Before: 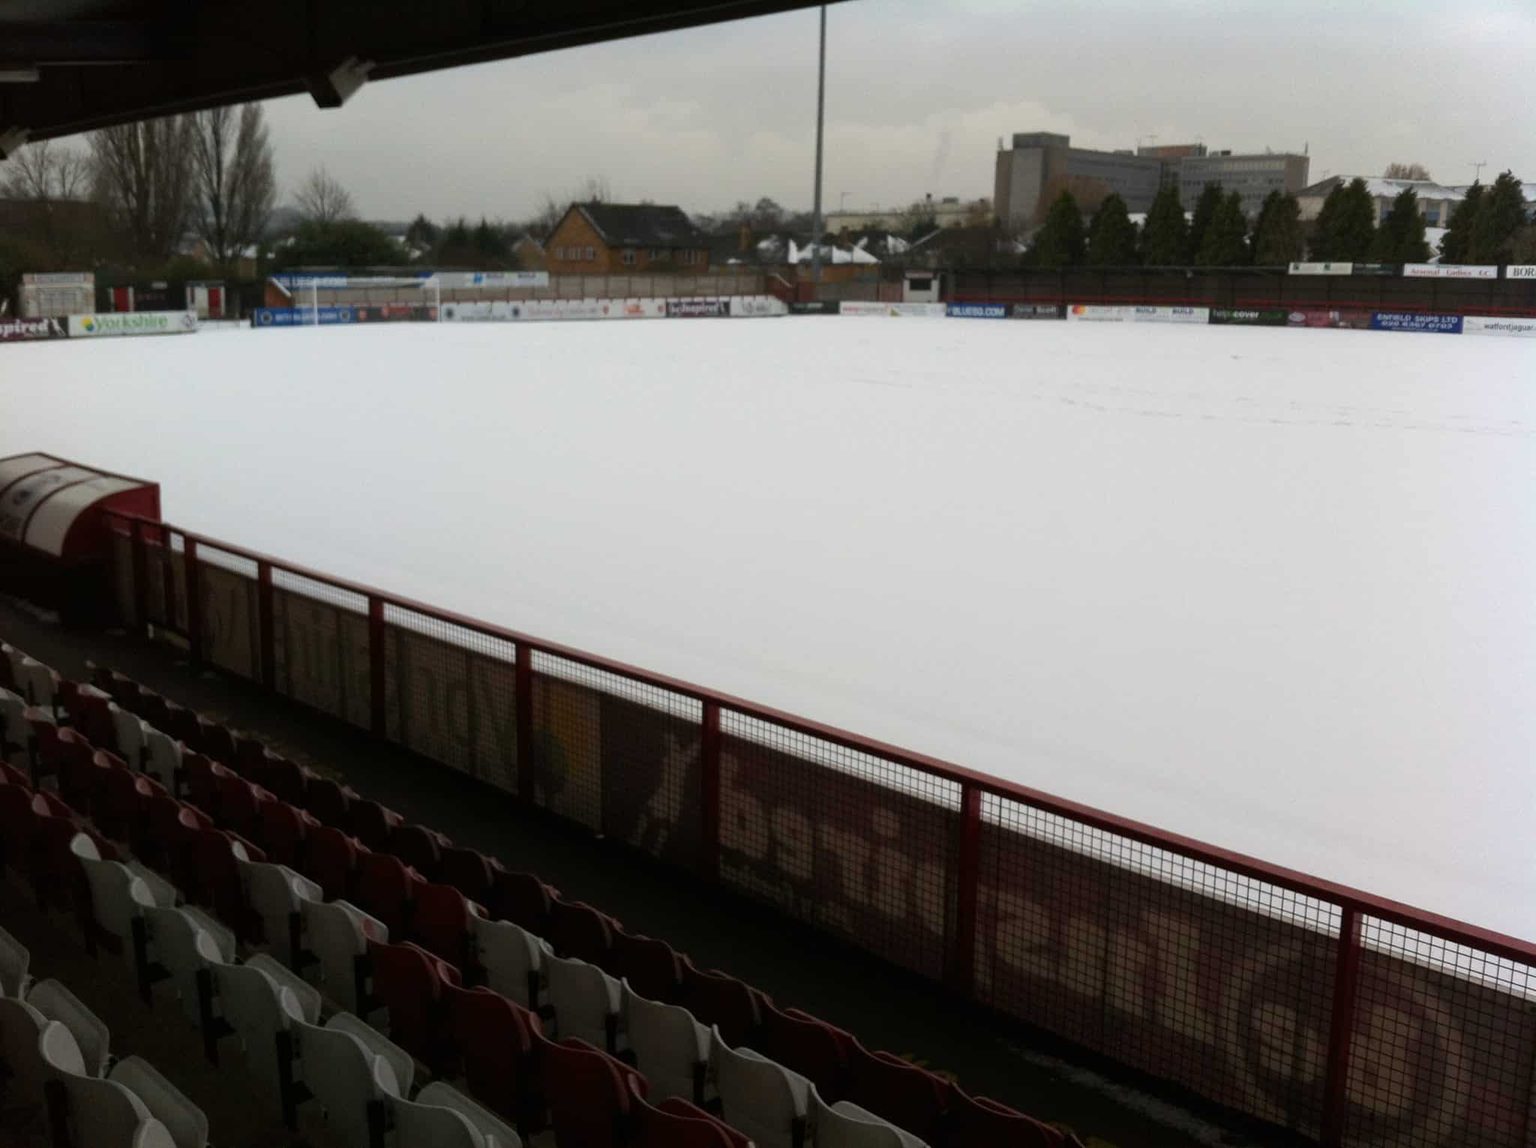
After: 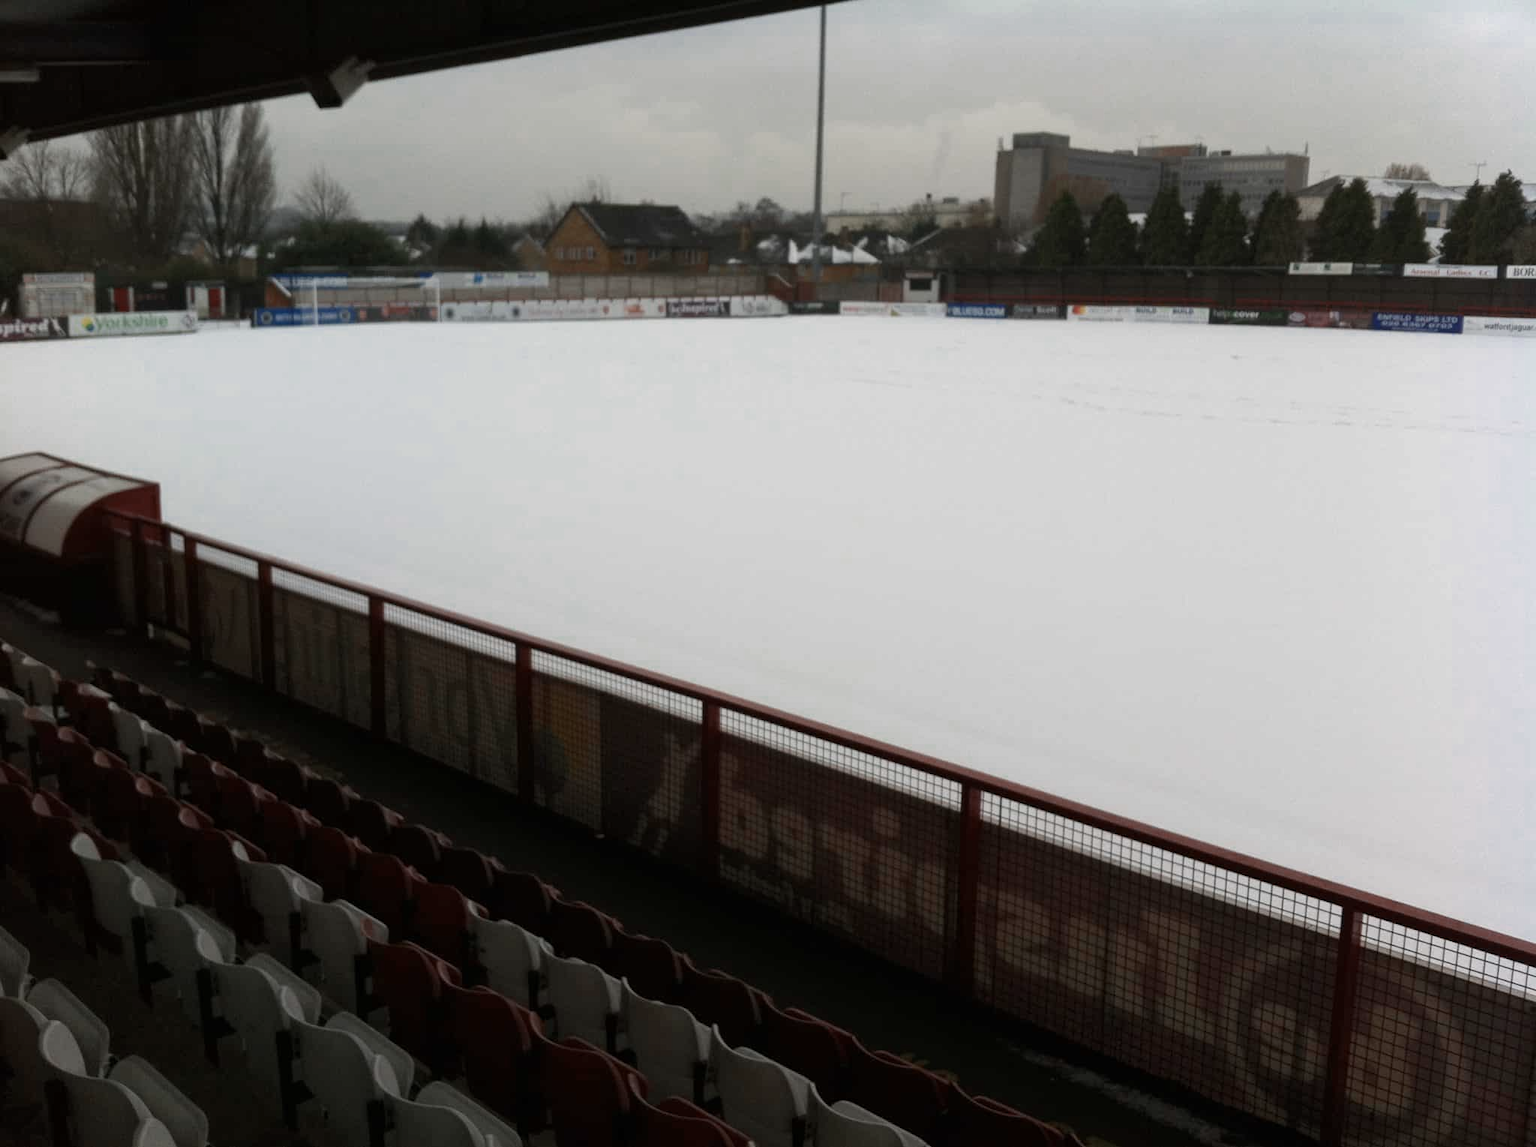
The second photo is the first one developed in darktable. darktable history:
tone equalizer: -7 EV 0.18 EV, -6 EV 0.12 EV, -5 EV 0.08 EV, -4 EV 0.04 EV, -2 EV -0.02 EV, -1 EV -0.04 EV, +0 EV -0.06 EV, luminance estimator HSV value / RGB max
color zones: curves: ch0 [(0, 0.5) (0.125, 0.4) (0.25, 0.5) (0.375, 0.4) (0.5, 0.4) (0.625, 0.35) (0.75, 0.35) (0.875, 0.5)]; ch1 [(0, 0.35) (0.125, 0.45) (0.25, 0.35) (0.375, 0.35) (0.5, 0.35) (0.625, 0.35) (0.75, 0.45) (0.875, 0.35)]; ch2 [(0, 0.6) (0.125, 0.5) (0.25, 0.5) (0.375, 0.6) (0.5, 0.6) (0.625, 0.5) (0.75, 0.5) (0.875, 0.5)]
